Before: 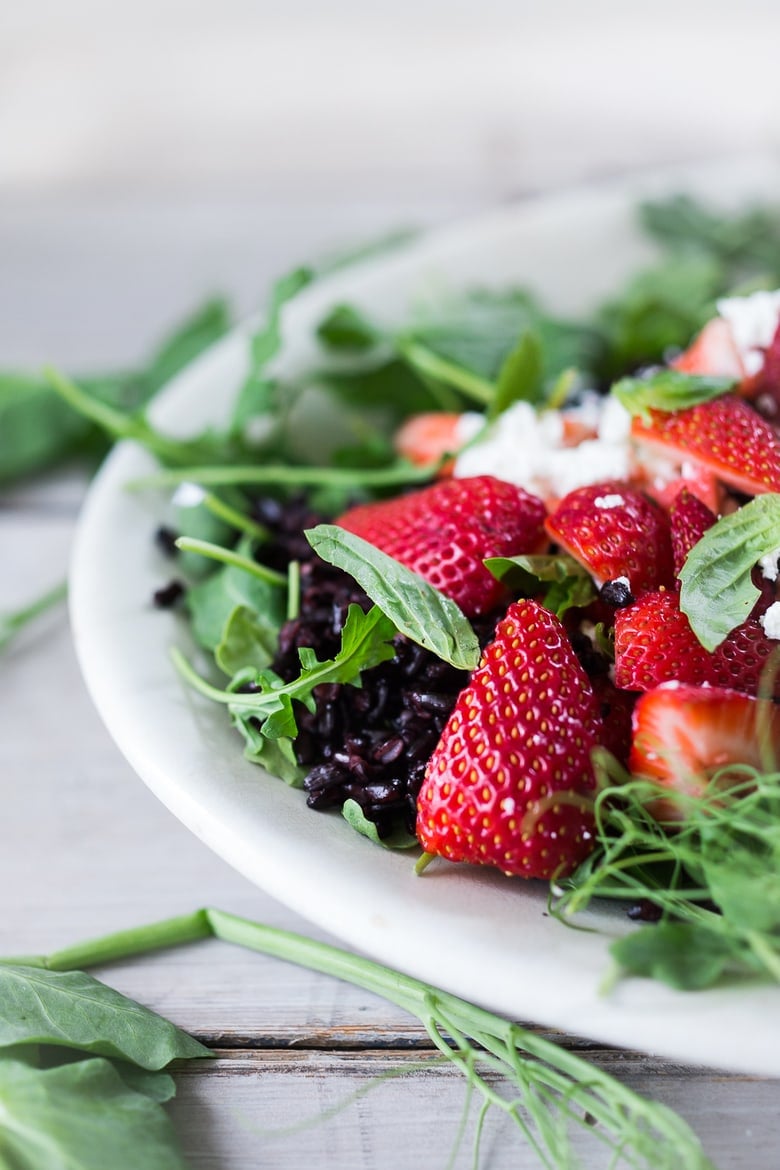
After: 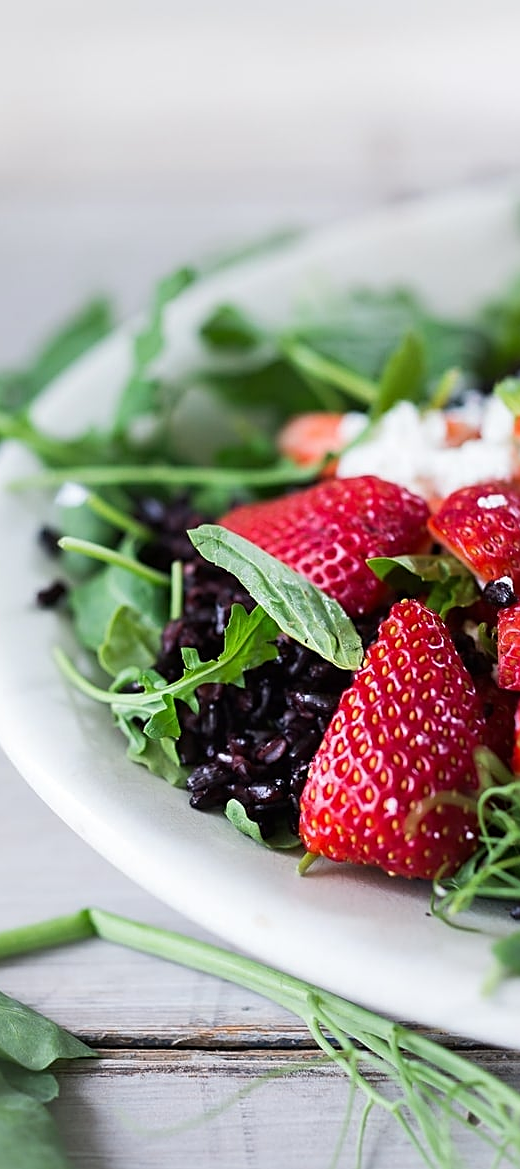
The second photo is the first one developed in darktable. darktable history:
sharpen: on, module defaults
crop and rotate: left 15.114%, right 18.198%
